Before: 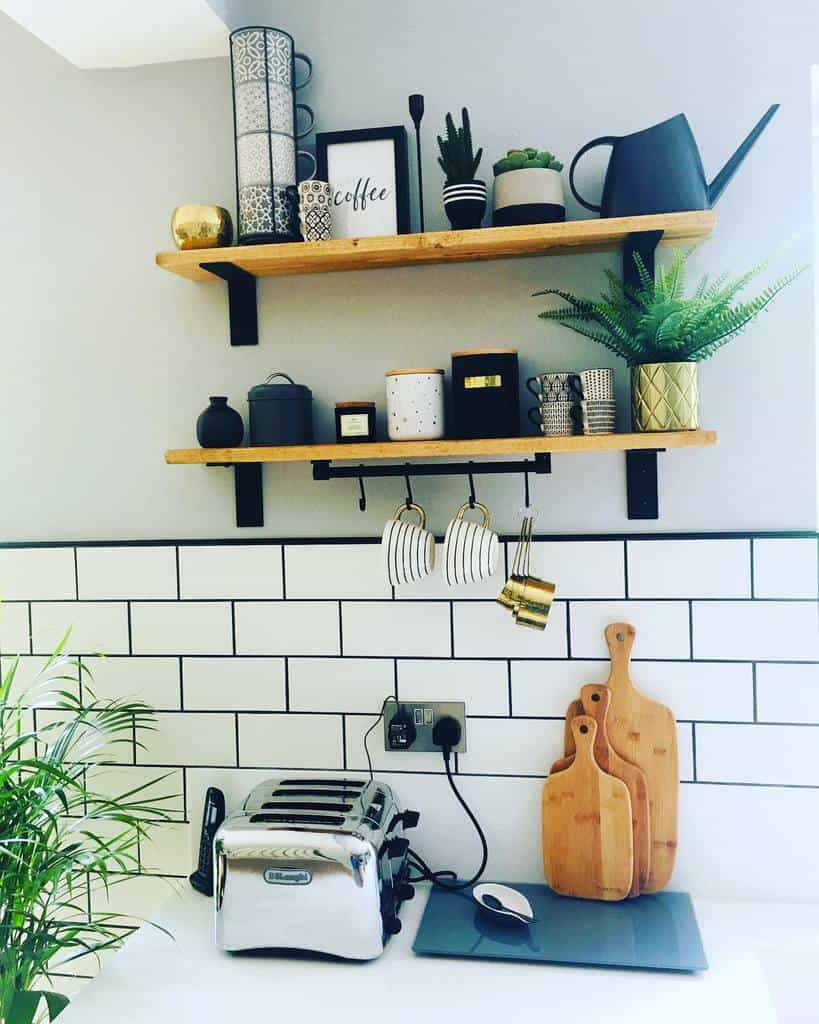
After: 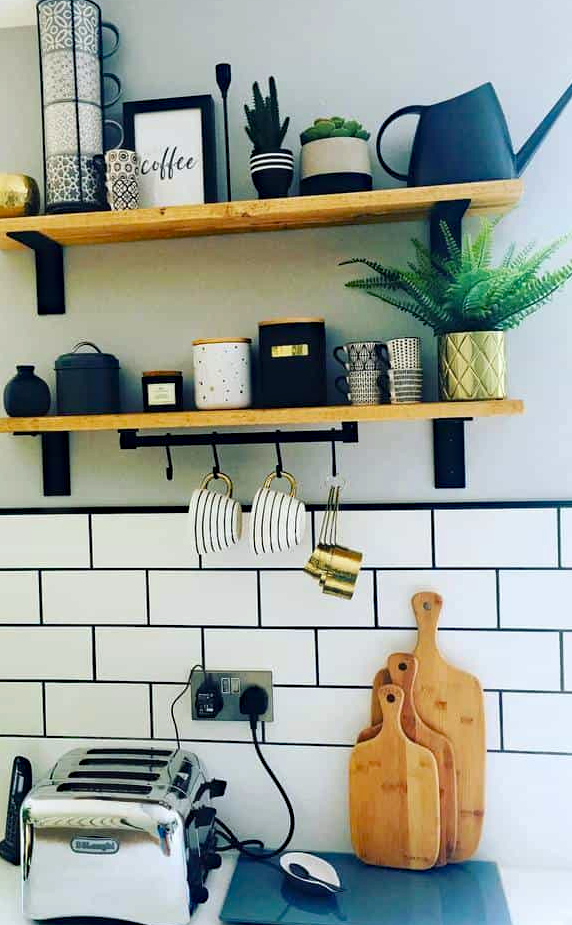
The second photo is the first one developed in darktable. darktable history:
crop and rotate: left 23.642%, top 3.115%, right 6.506%, bottom 6.538%
haze removal: strength 0.279, distance 0.245, compatibility mode true, adaptive false
